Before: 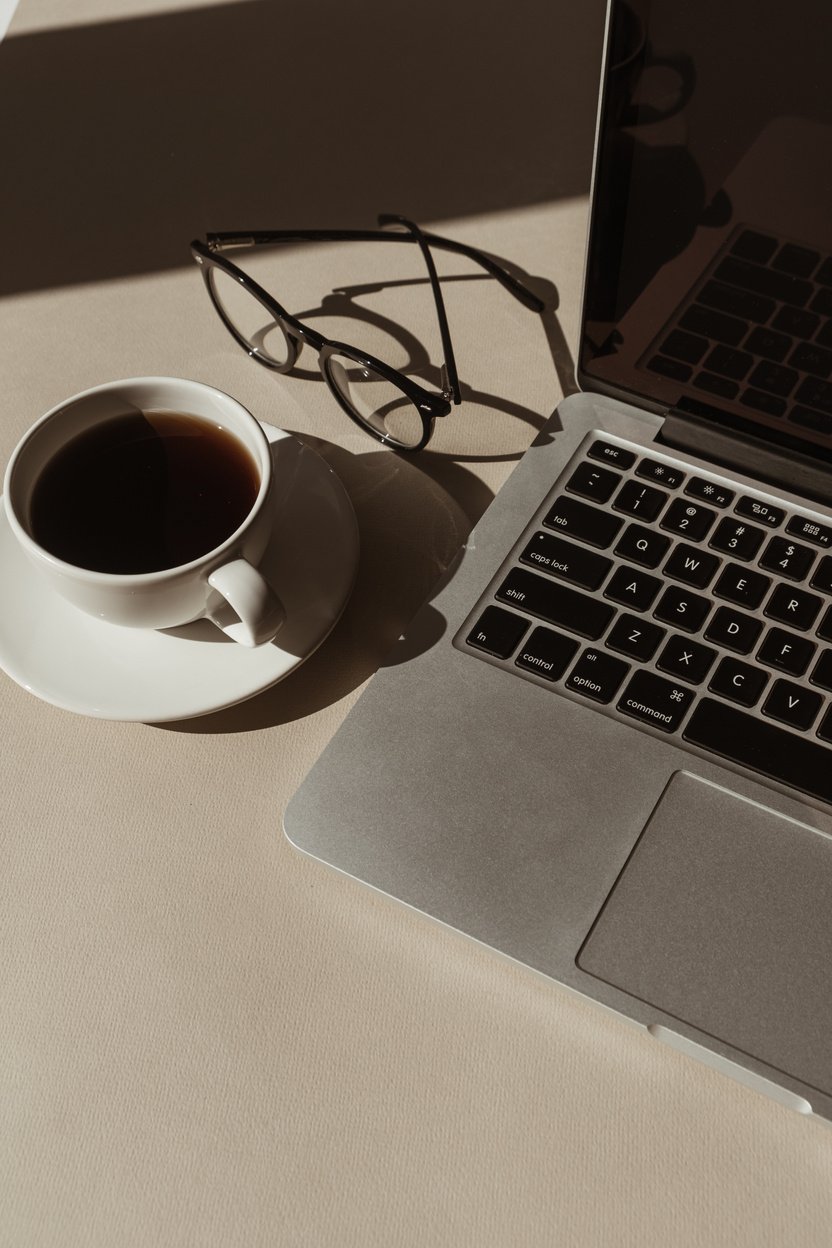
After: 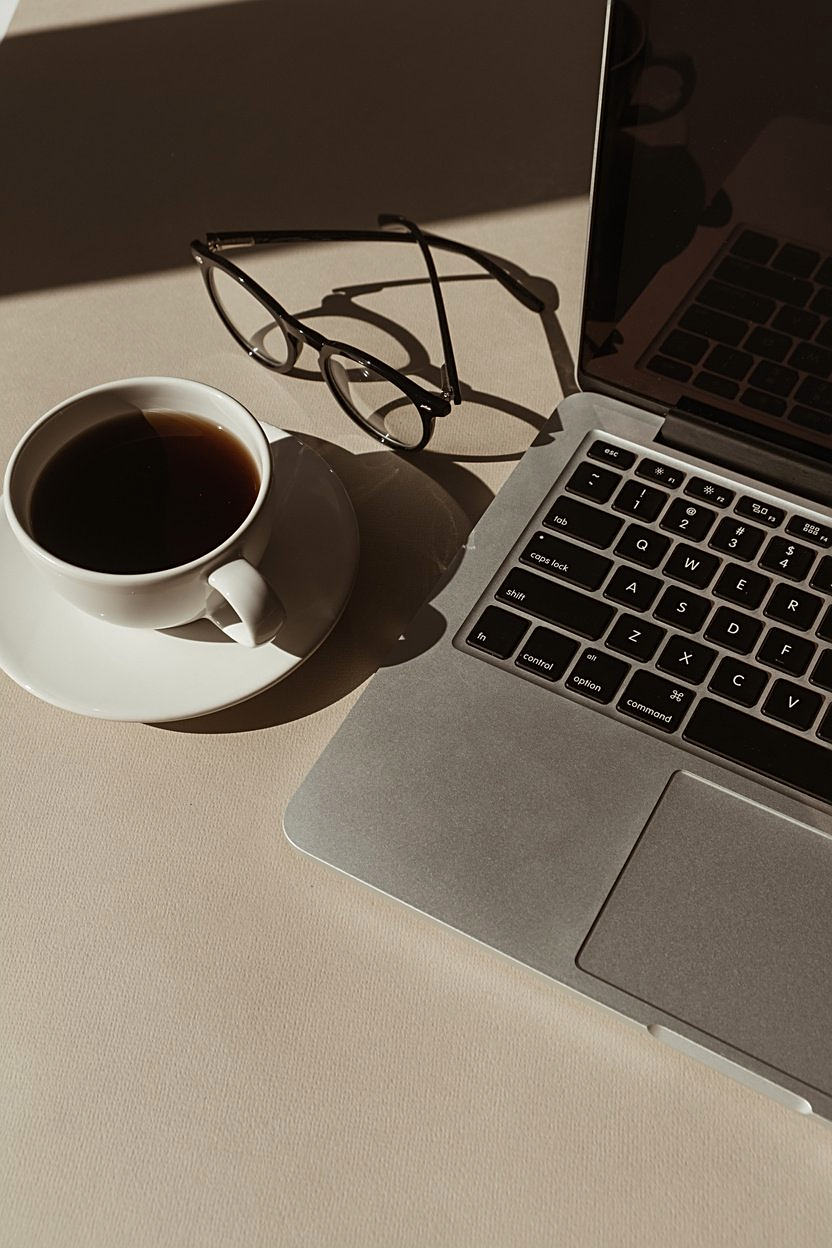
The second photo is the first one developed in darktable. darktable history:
sharpen: on, module defaults
contrast brightness saturation: contrast 0.04, saturation 0.07
